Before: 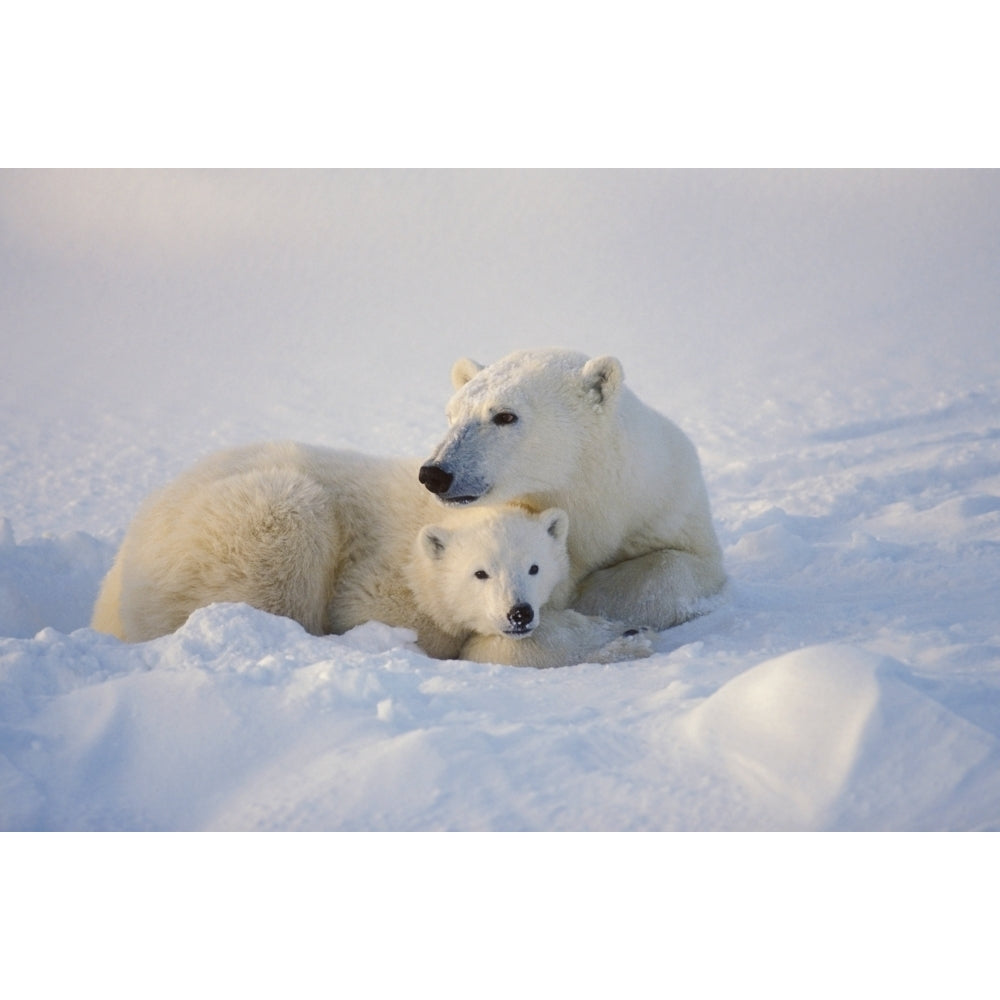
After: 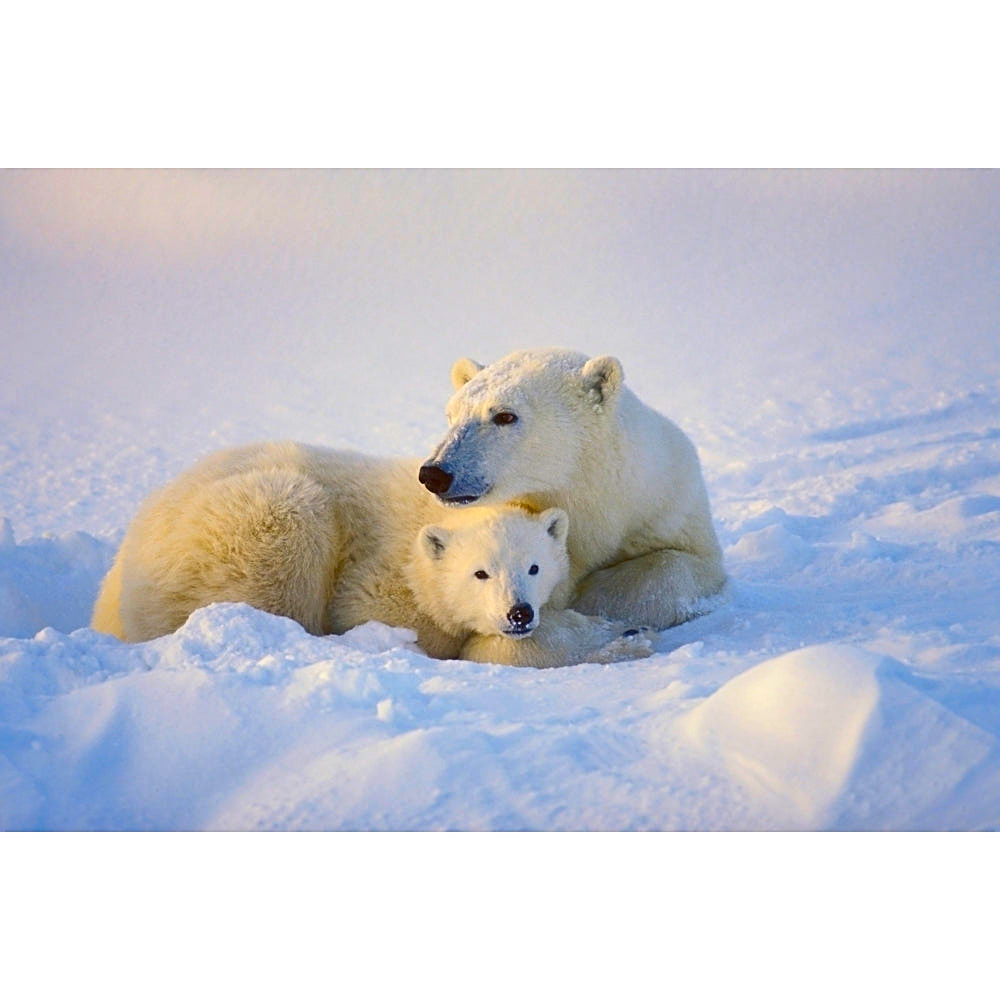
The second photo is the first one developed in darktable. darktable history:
contrast brightness saturation: contrast 0.26, brightness 0.02, saturation 0.87
sharpen: on, module defaults
shadows and highlights: on, module defaults
